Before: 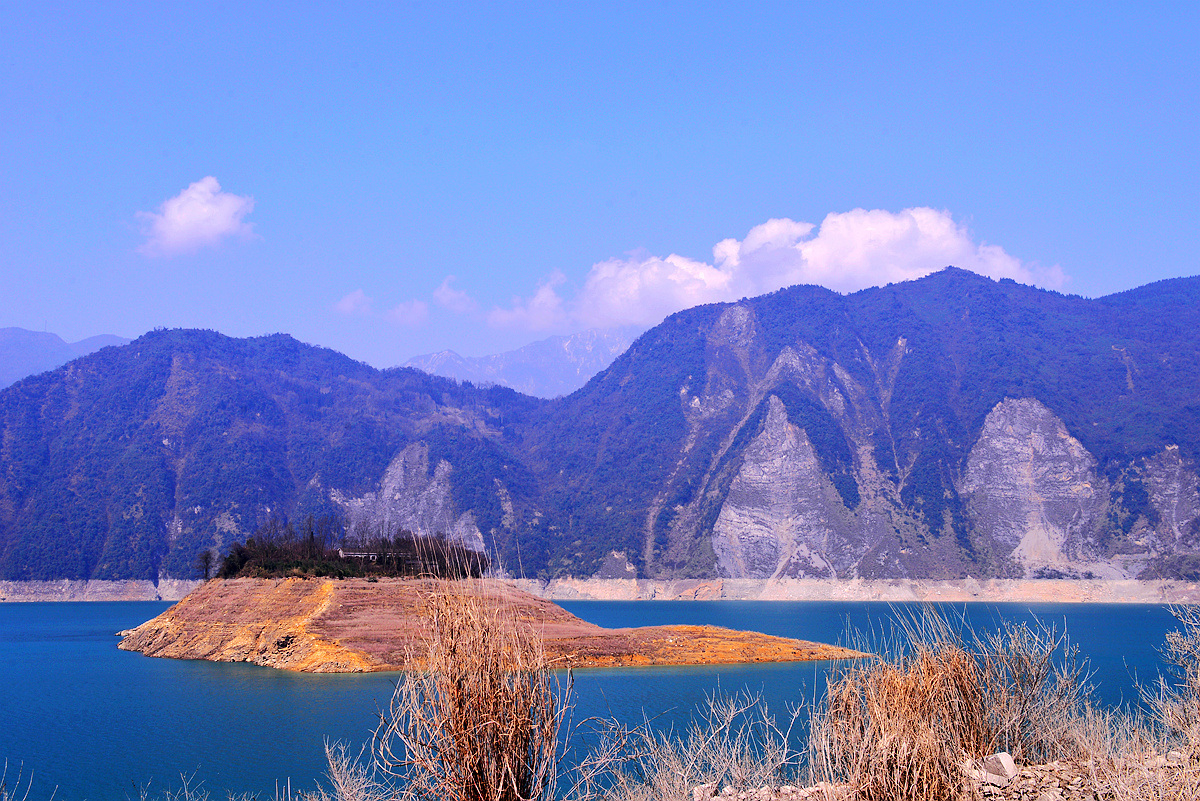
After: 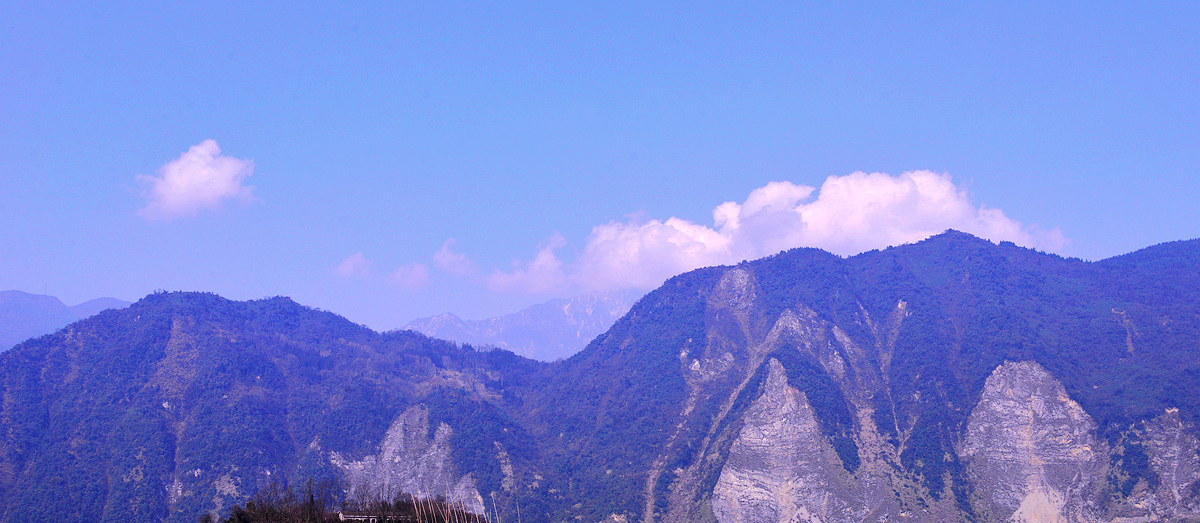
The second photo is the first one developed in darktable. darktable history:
color correction: highlights a* 2.95, highlights b* -1.41, shadows a* -0.08, shadows b* 2.03, saturation 0.979
shadows and highlights: shadows 29.36, highlights -28.98, low approximation 0.01, soften with gaussian
crop and rotate: top 4.755%, bottom 29.945%
